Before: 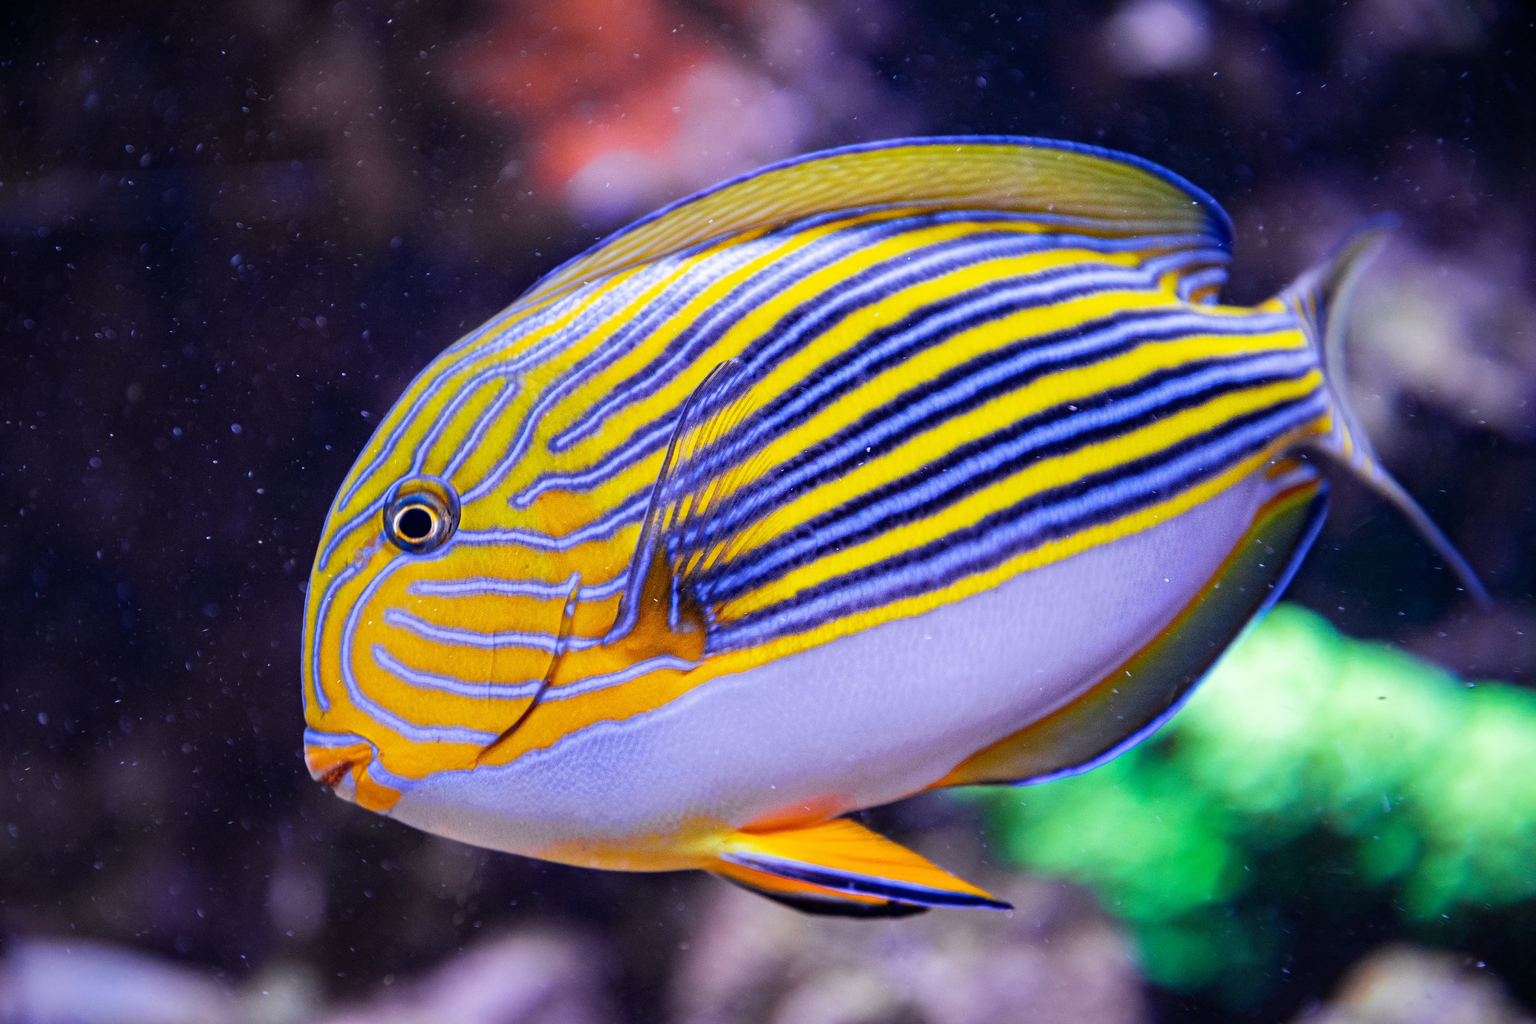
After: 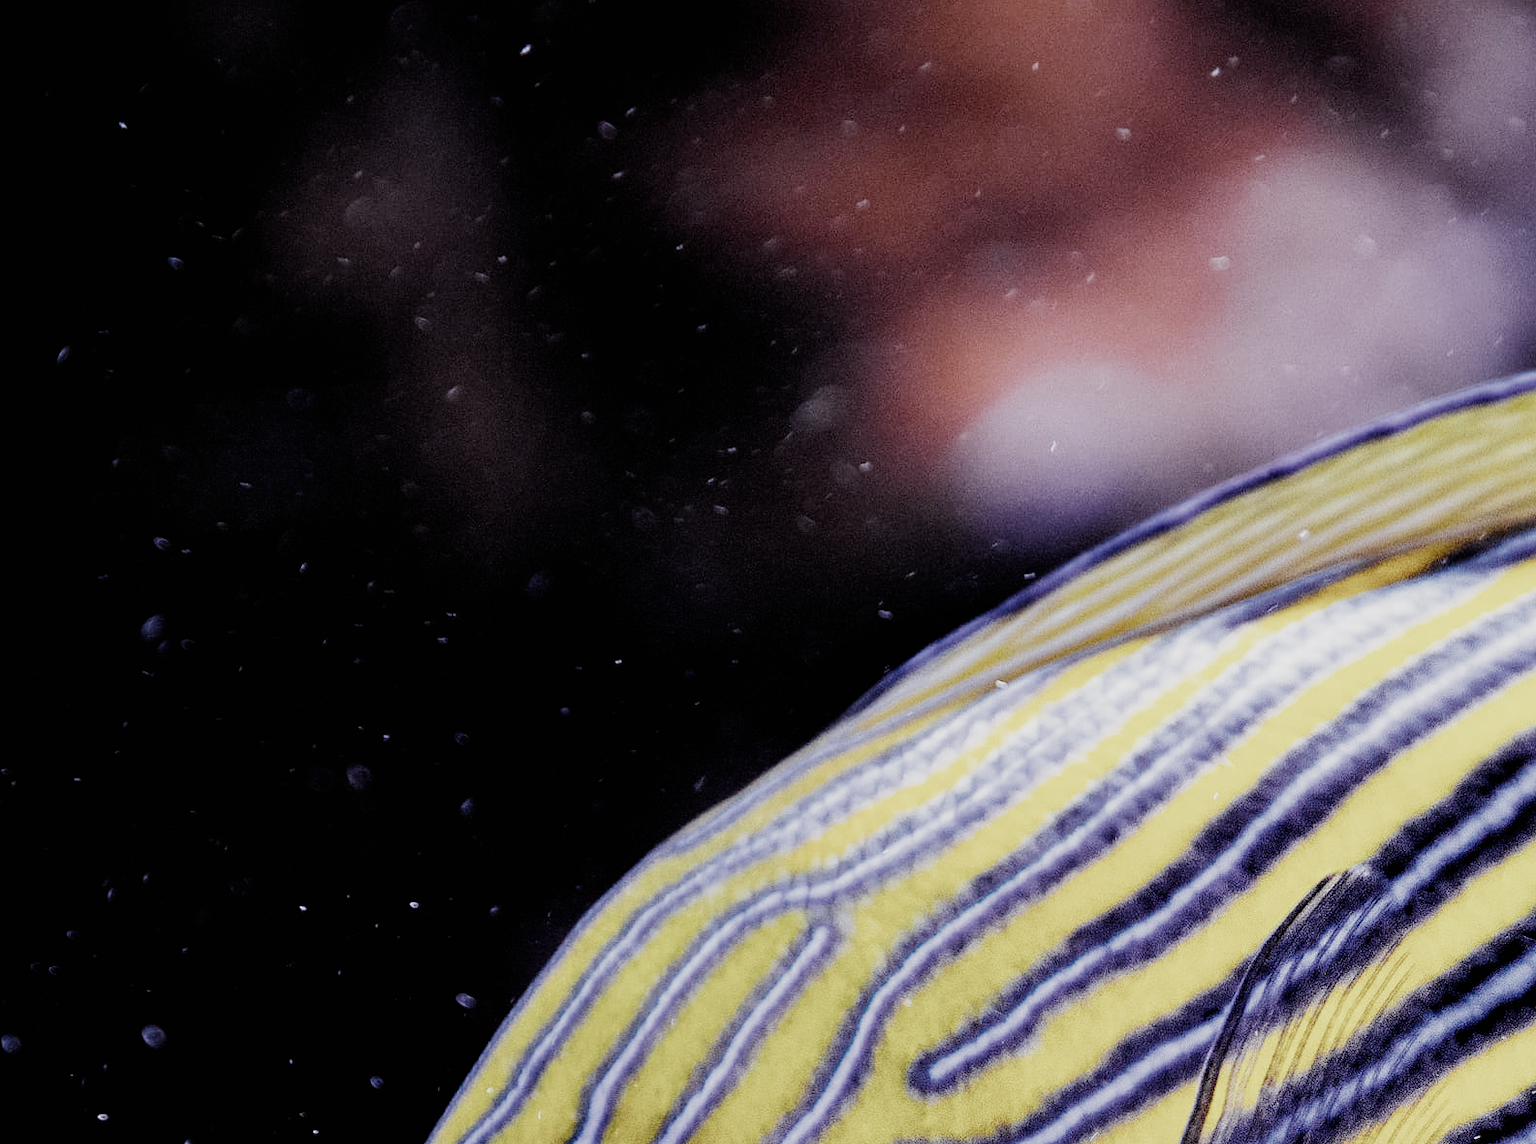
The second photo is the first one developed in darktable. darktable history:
filmic rgb: black relative exposure -5.1 EV, white relative exposure 3.98 EV, hardness 2.89, contrast 1.384, highlights saturation mix -29.39%, preserve chrominance no, color science v5 (2021)
crop and rotate: left 11.256%, top 0.098%, right 47.449%, bottom 53.734%
